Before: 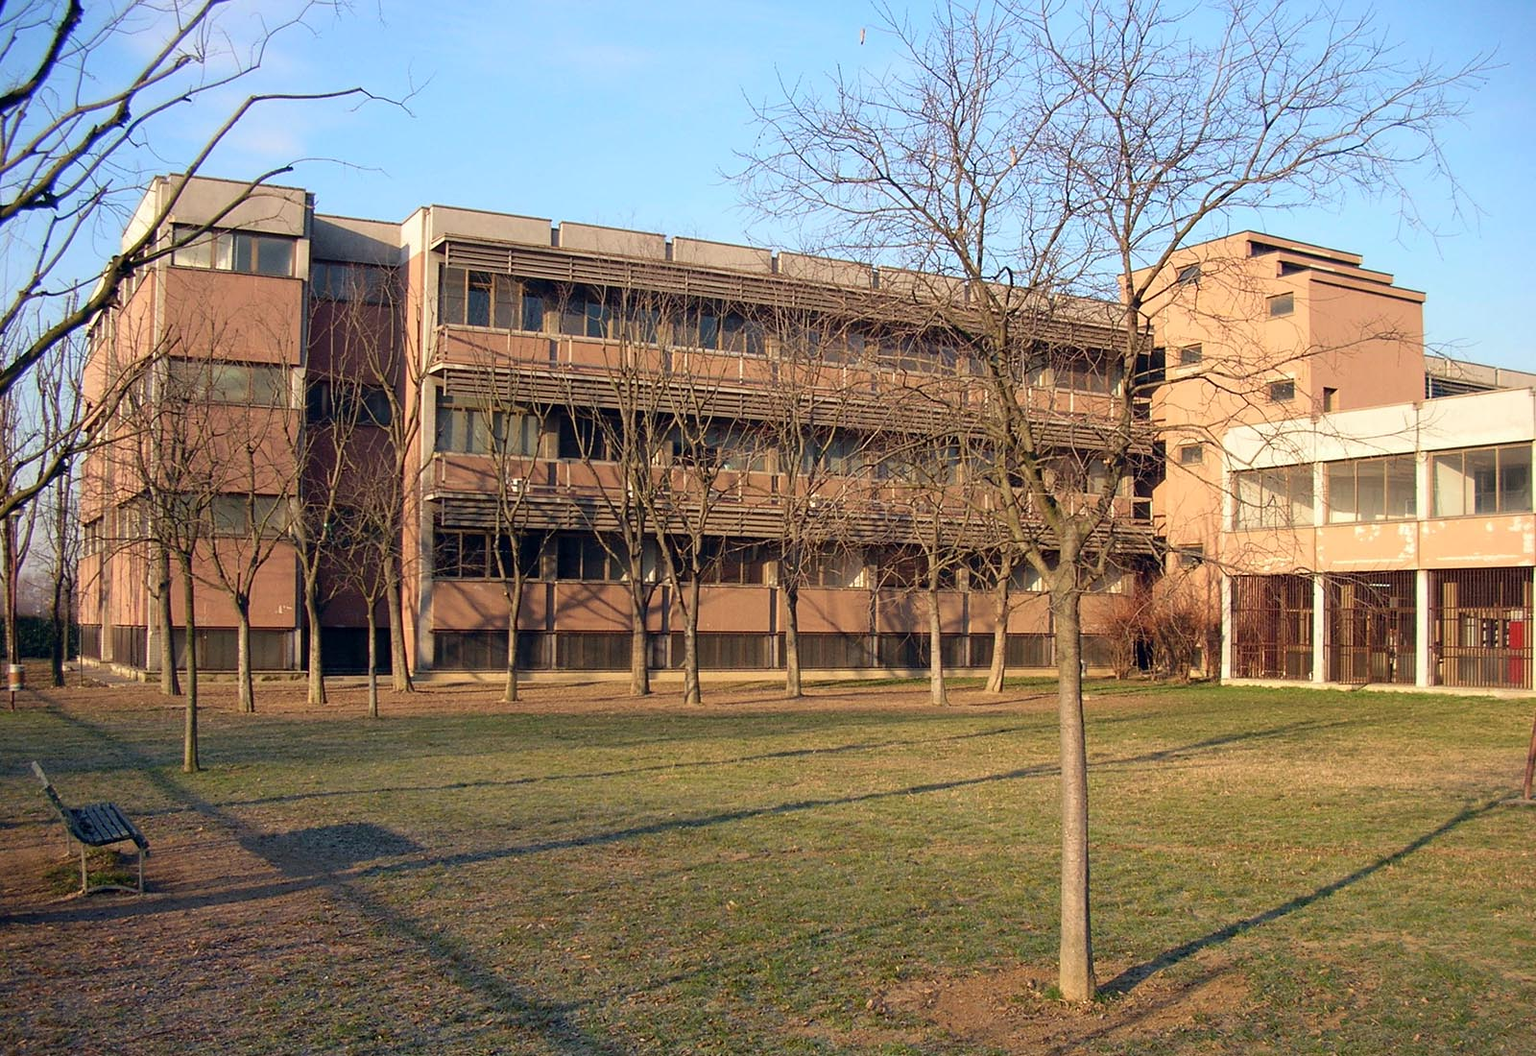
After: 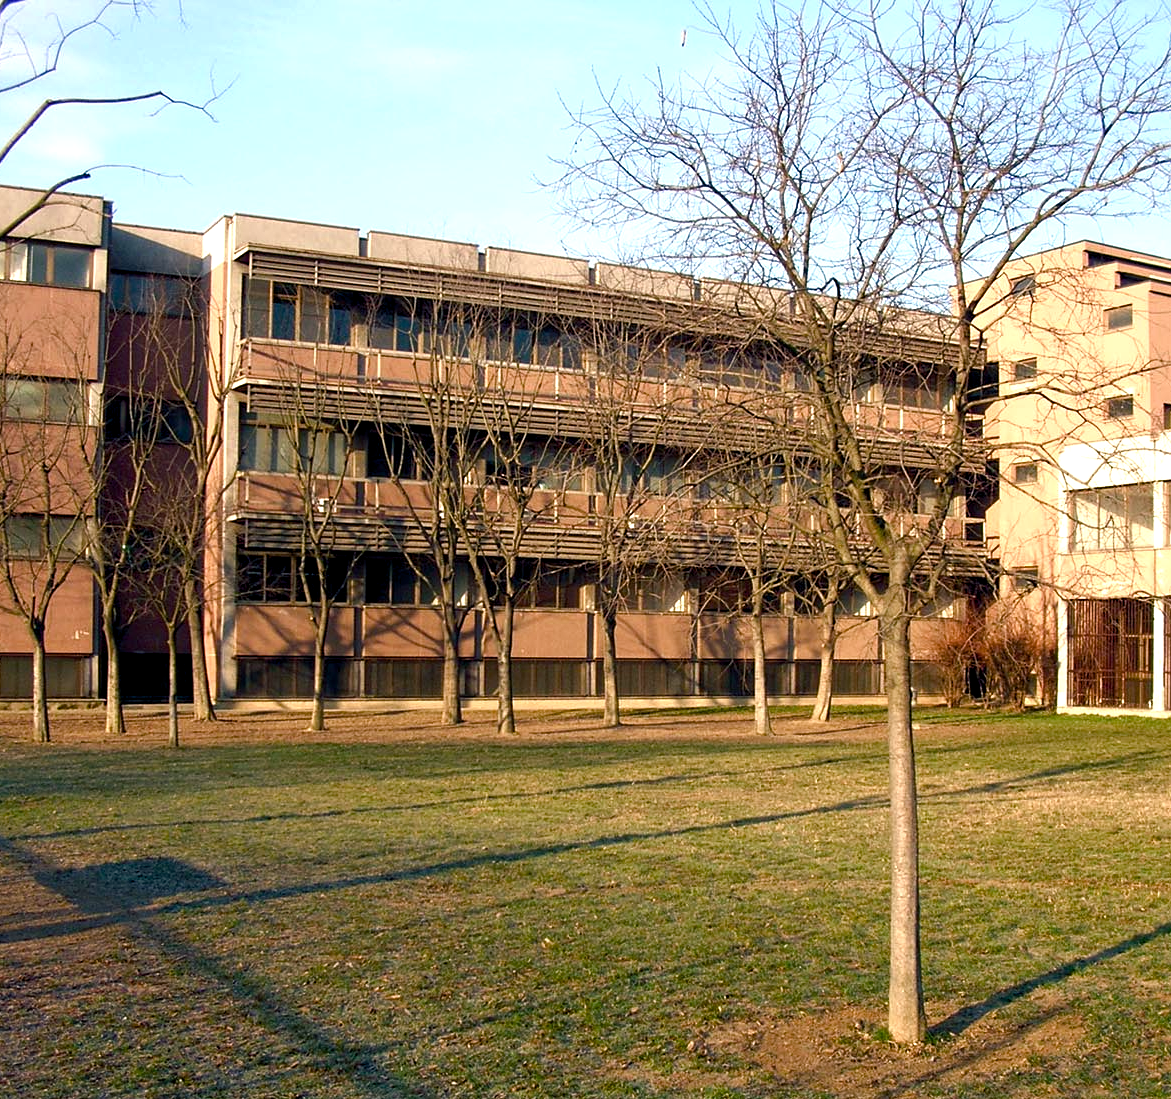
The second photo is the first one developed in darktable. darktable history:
crop: left 13.443%, right 13.31%
color balance rgb: shadows lift › chroma 2.79%, shadows lift › hue 190.66°, power › hue 171.85°, highlights gain › chroma 2.16%, highlights gain › hue 75.26°, global offset › luminance -0.51%, perceptual saturation grading › highlights -33.8%, perceptual saturation grading › mid-tones 14.98%, perceptual saturation grading › shadows 48.43%, perceptual brilliance grading › highlights 15.68%, perceptual brilliance grading › mid-tones 6.62%, perceptual brilliance grading › shadows -14.98%, global vibrance 11.32%, contrast 5.05%
